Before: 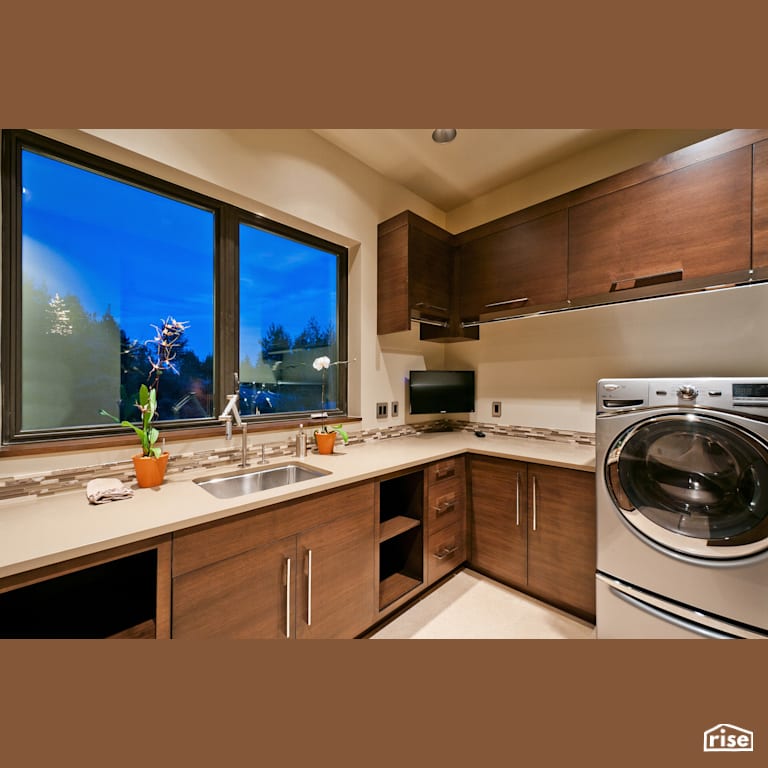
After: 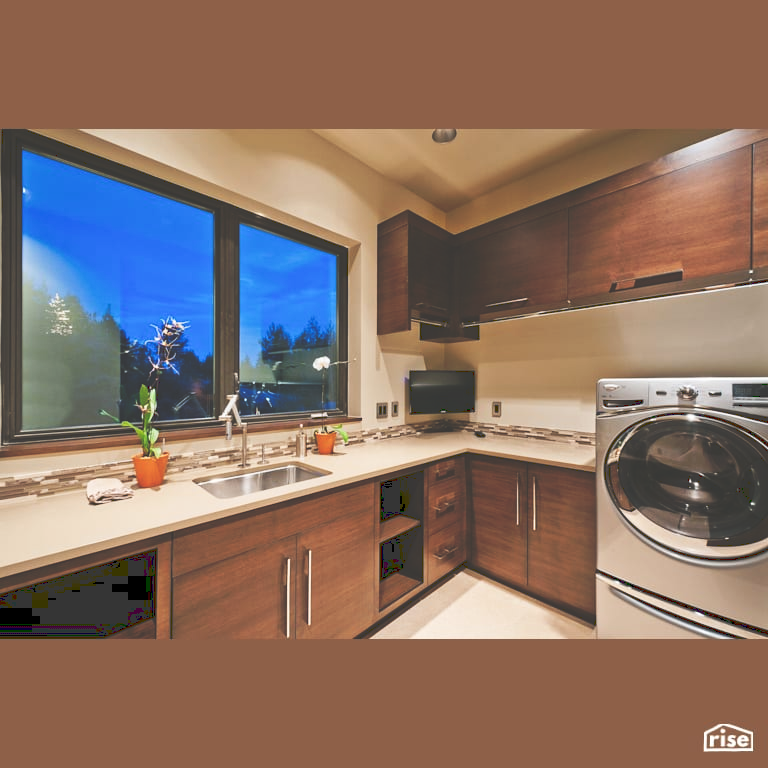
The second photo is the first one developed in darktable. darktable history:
tone curve: curves: ch0 [(0, 0) (0.003, 0.224) (0.011, 0.229) (0.025, 0.234) (0.044, 0.242) (0.069, 0.249) (0.1, 0.256) (0.136, 0.265) (0.177, 0.285) (0.224, 0.304) (0.277, 0.337) (0.335, 0.385) (0.399, 0.435) (0.468, 0.507) (0.543, 0.59) (0.623, 0.674) (0.709, 0.763) (0.801, 0.852) (0.898, 0.931) (1, 1)], preserve colors none
